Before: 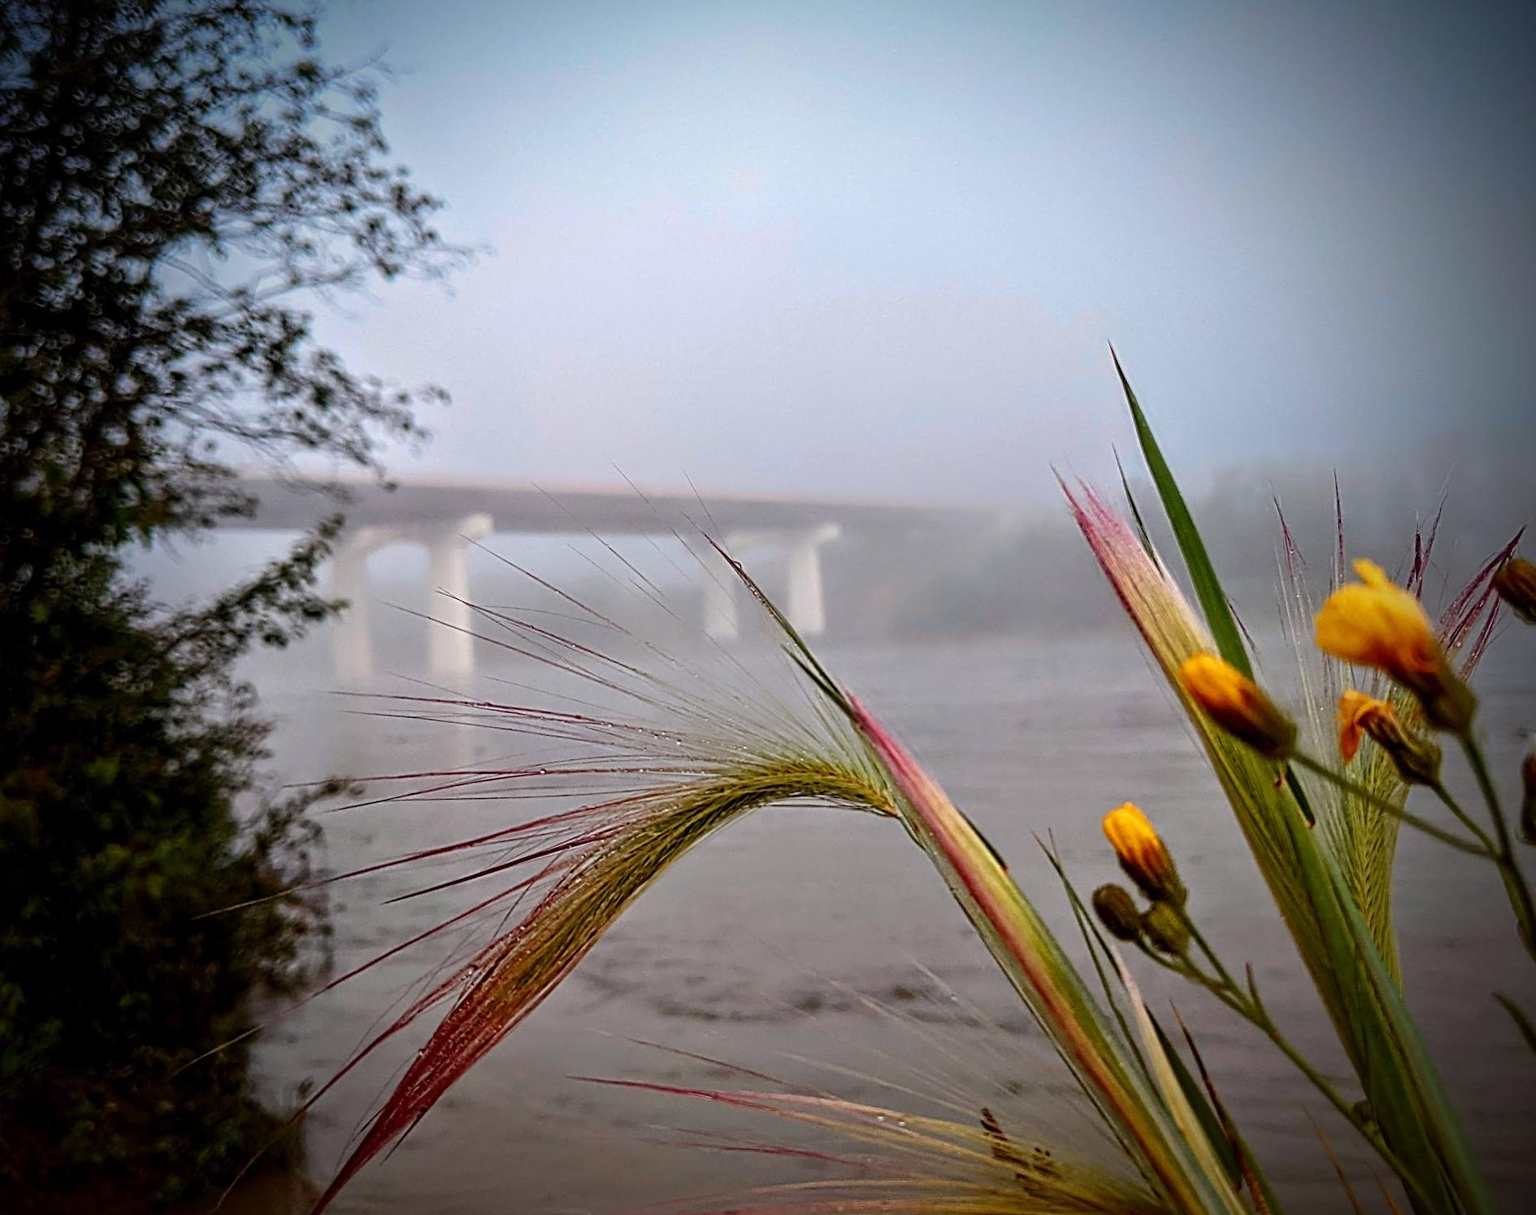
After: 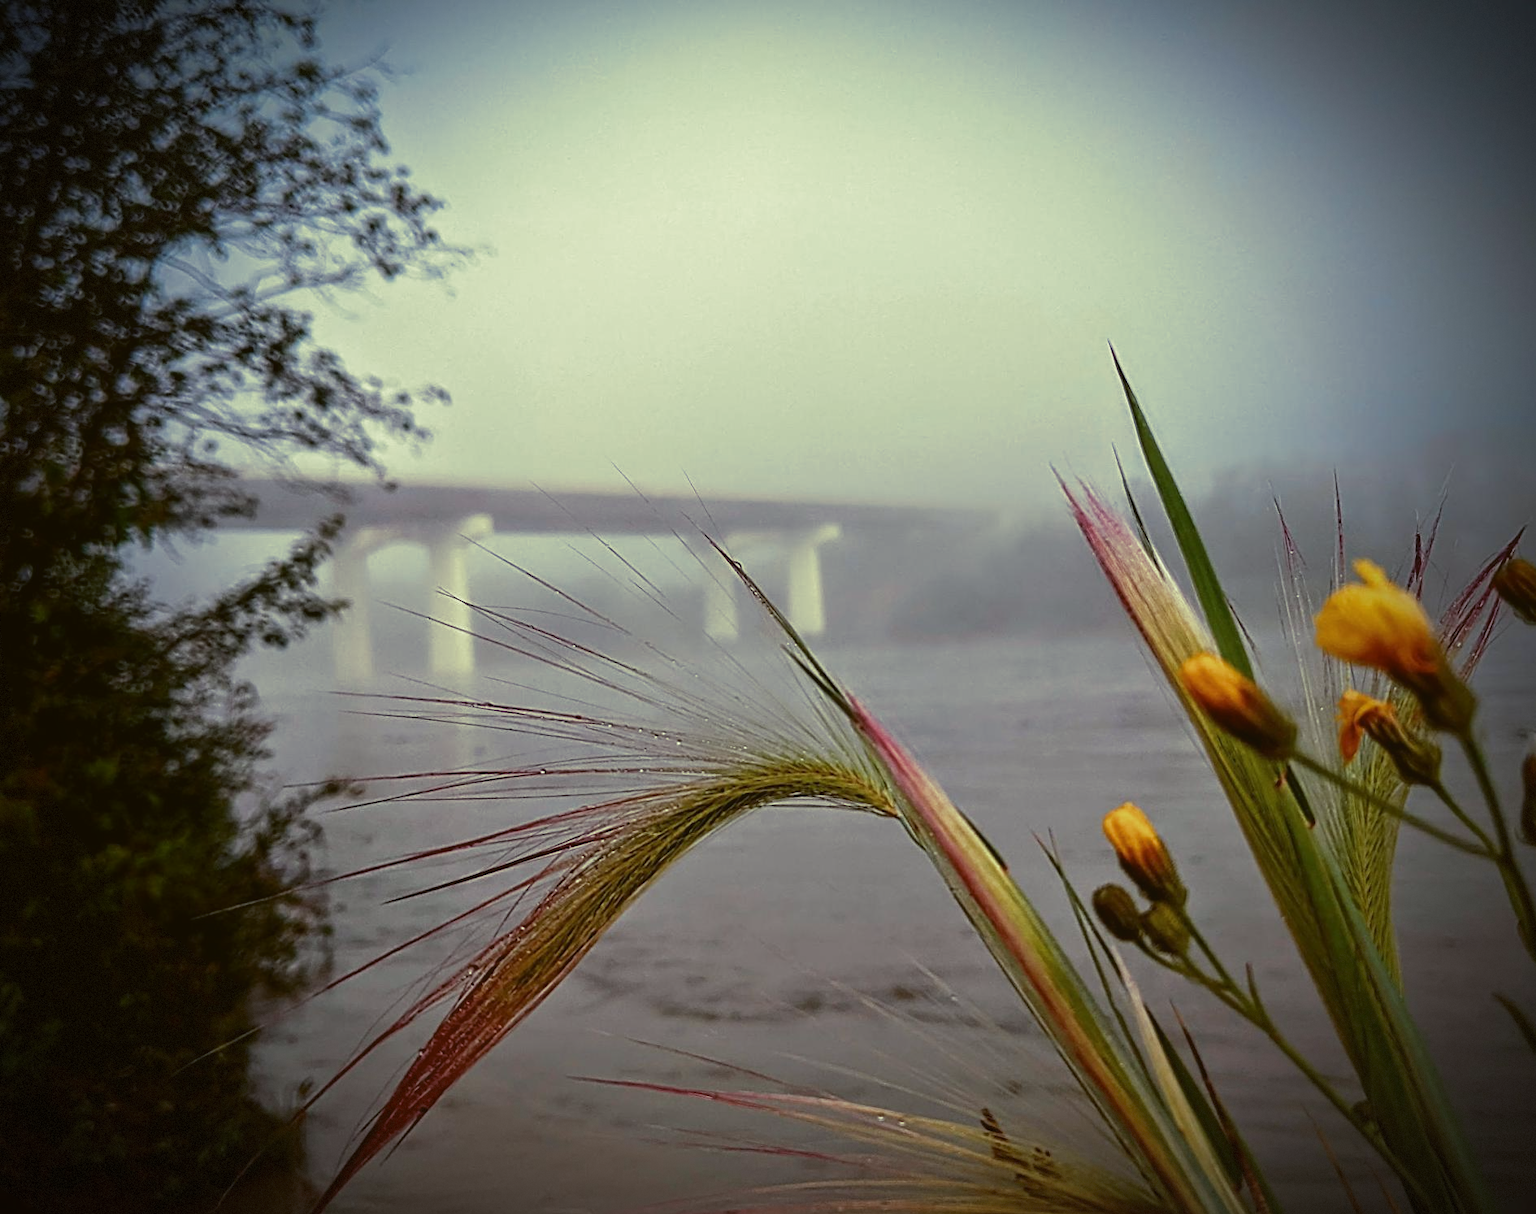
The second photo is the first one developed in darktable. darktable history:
vignetting: fall-off start 100%, brightness -0.406, saturation -0.3, width/height ratio 1.324, dithering 8-bit output, unbound false
tone curve: curves: ch0 [(0, 0) (0.8, 0.757) (1, 1)], color space Lab, linked channels, preserve colors none
color zones: curves: ch0 [(0, 0.5) (0.143, 0.5) (0.286, 0.5) (0.429, 0.5) (0.571, 0.5) (0.714, 0.476) (0.857, 0.5) (1, 0.5)]; ch2 [(0, 0.5) (0.143, 0.5) (0.286, 0.5) (0.429, 0.5) (0.571, 0.5) (0.714, 0.487) (0.857, 0.5) (1, 0.5)]
split-toning: shadows › hue 290.82°, shadows › saturation 0.34, highlights › saturation 0.38, balance 0, compress 50%
color balance: lift [1.004, 1.002, 1.002, 0.998], gamma [1, 1.007, 1.002, 0.993], gain [1, 0.977, 1.013, 1.023], contrast -3.64%
local contrast: mode bilateral grid, contrast 100, coarseness 100, detail 91%, midtone range 0.2
